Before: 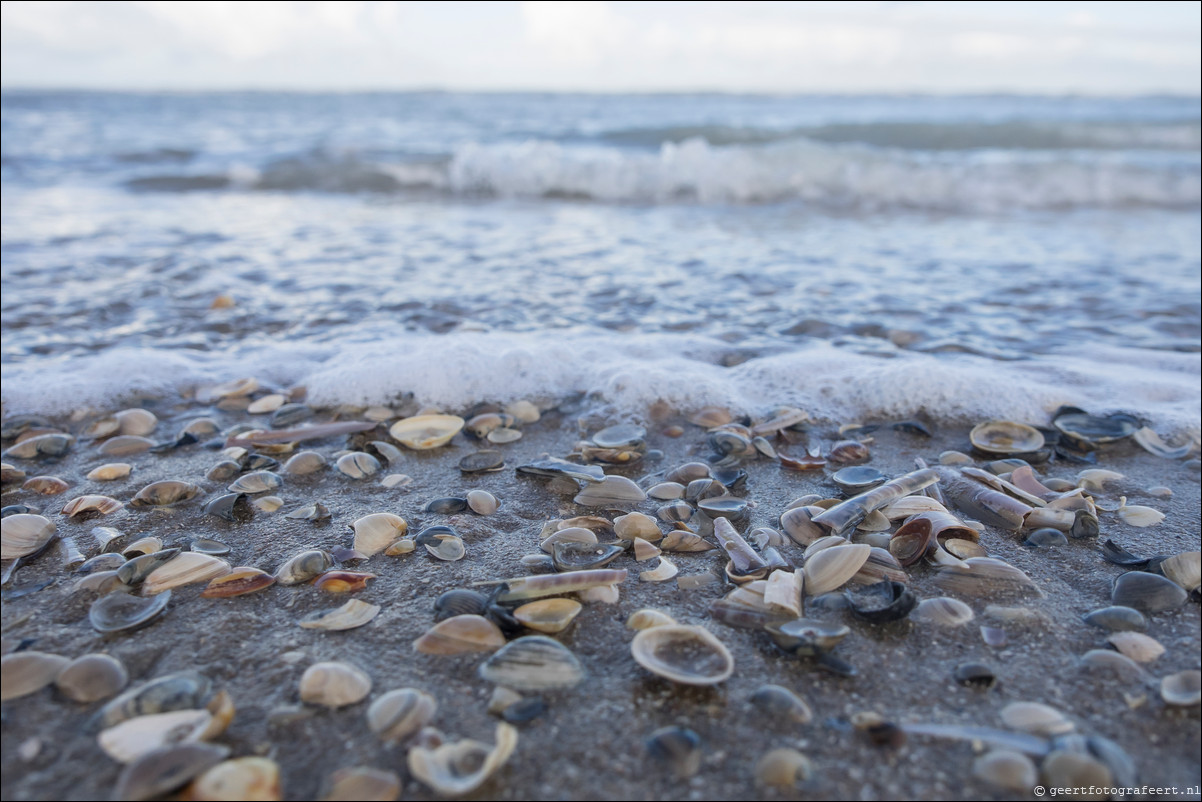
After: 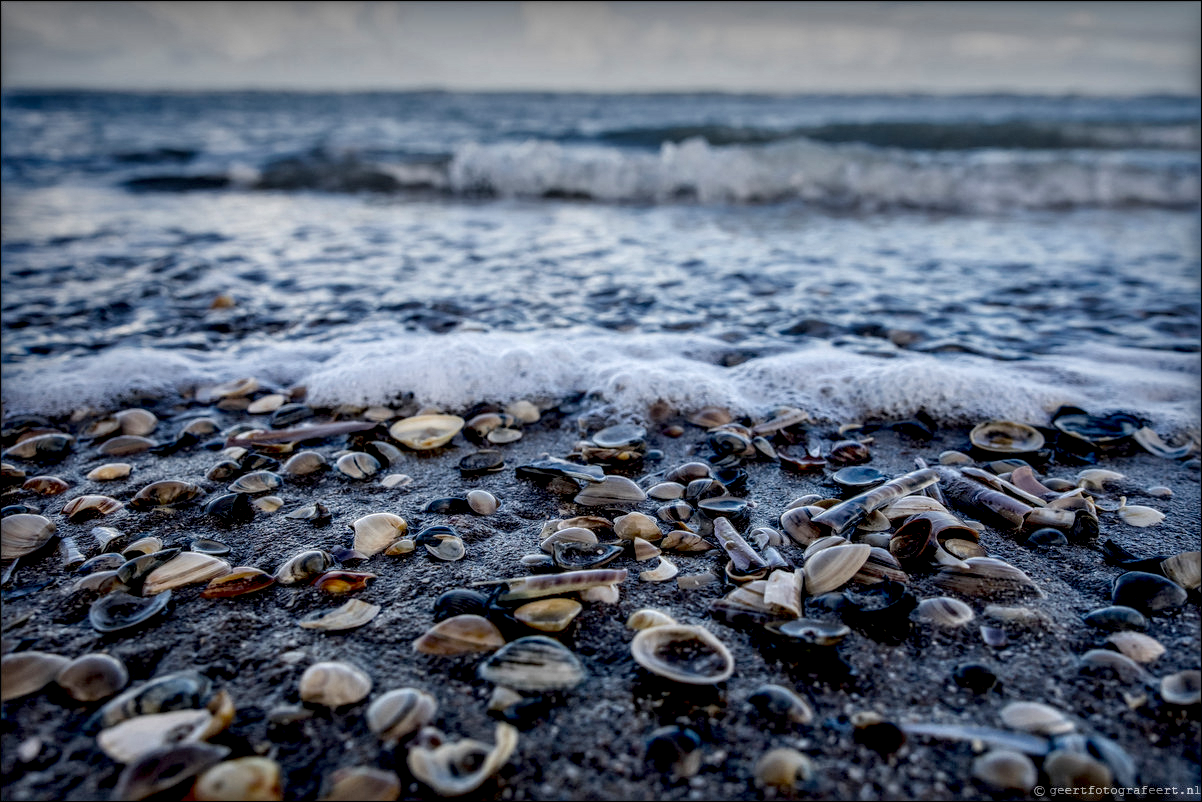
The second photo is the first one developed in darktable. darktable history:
exposure: black level correction 0.054, exposure -0.033 EV, compensate exposure bias true, compensate highlight preservation false
local contrast: highlights 16%, detail 188%
